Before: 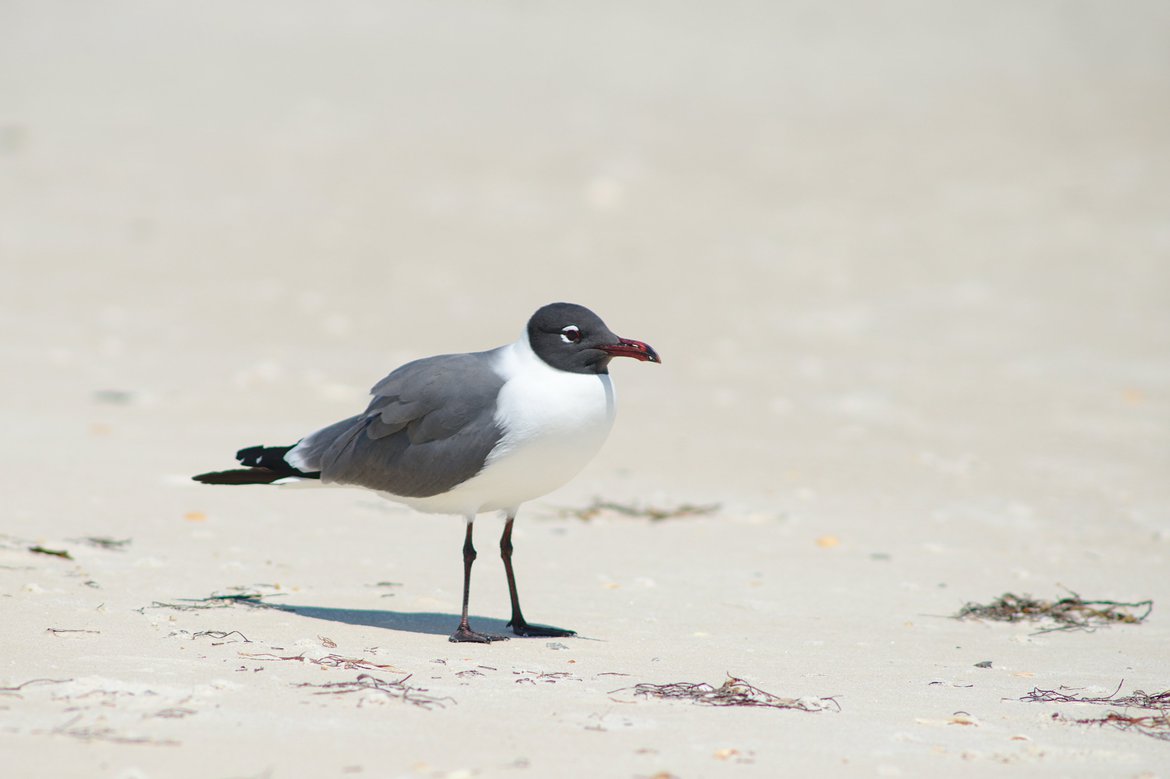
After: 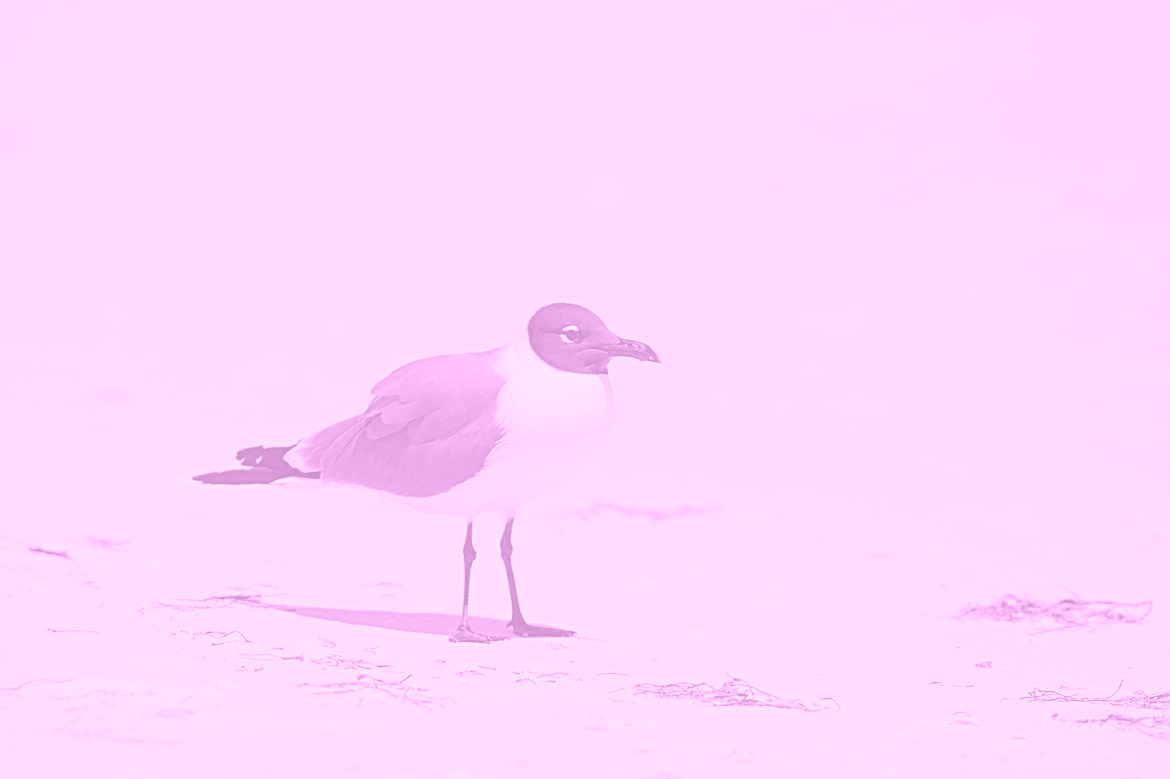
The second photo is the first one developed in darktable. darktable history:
sharpen: radius 2.584, amount 0.688
colorize: hue 331.2°, saturation 75%, source mix 30.28%, lightness 70.52%, version 1
velvia: on, module defaults
